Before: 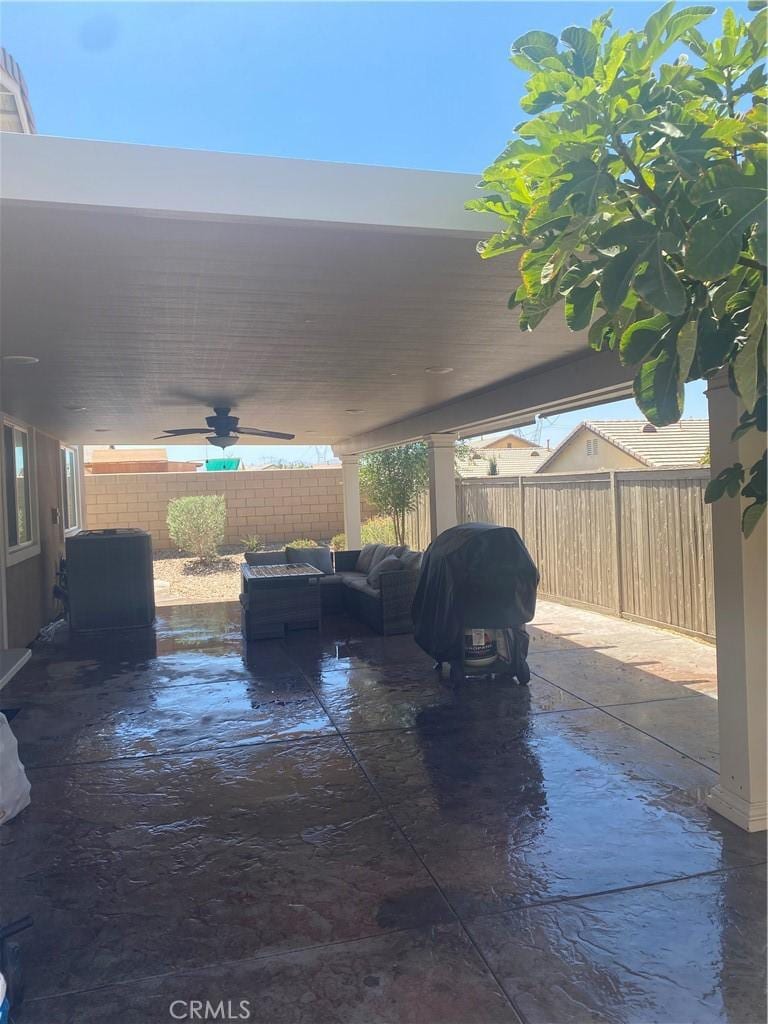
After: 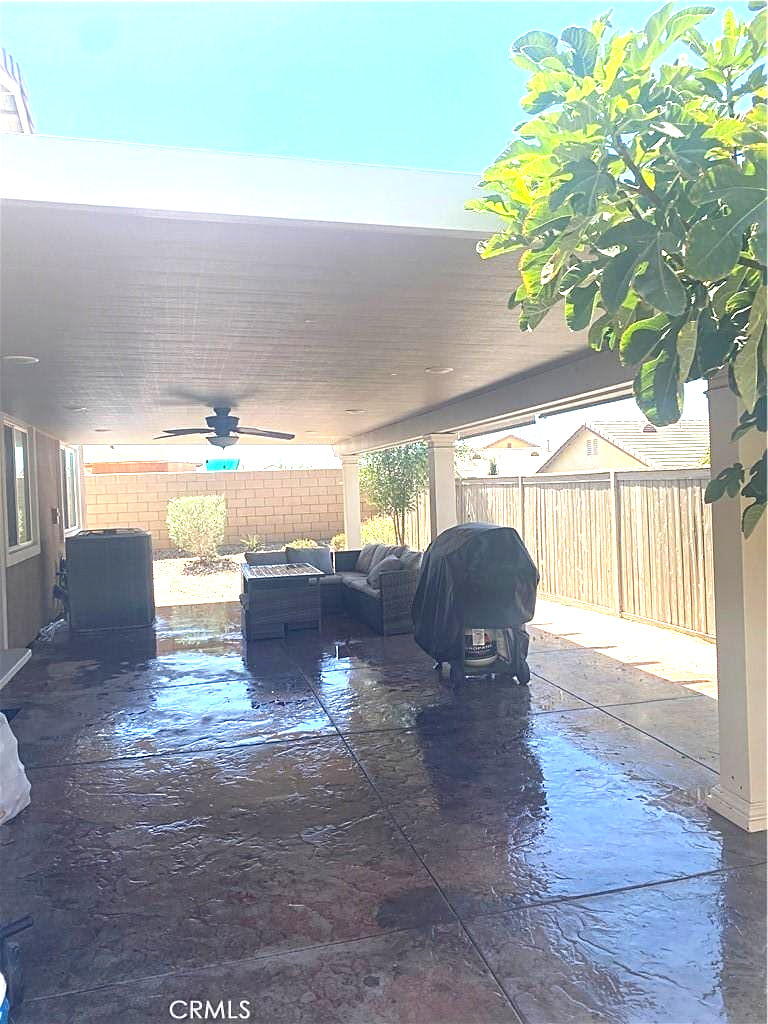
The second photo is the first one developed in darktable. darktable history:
sharpen: on, module defaults
exposure: black level correction 0, exposure 1.101 EV, compensate highlight preservation false
